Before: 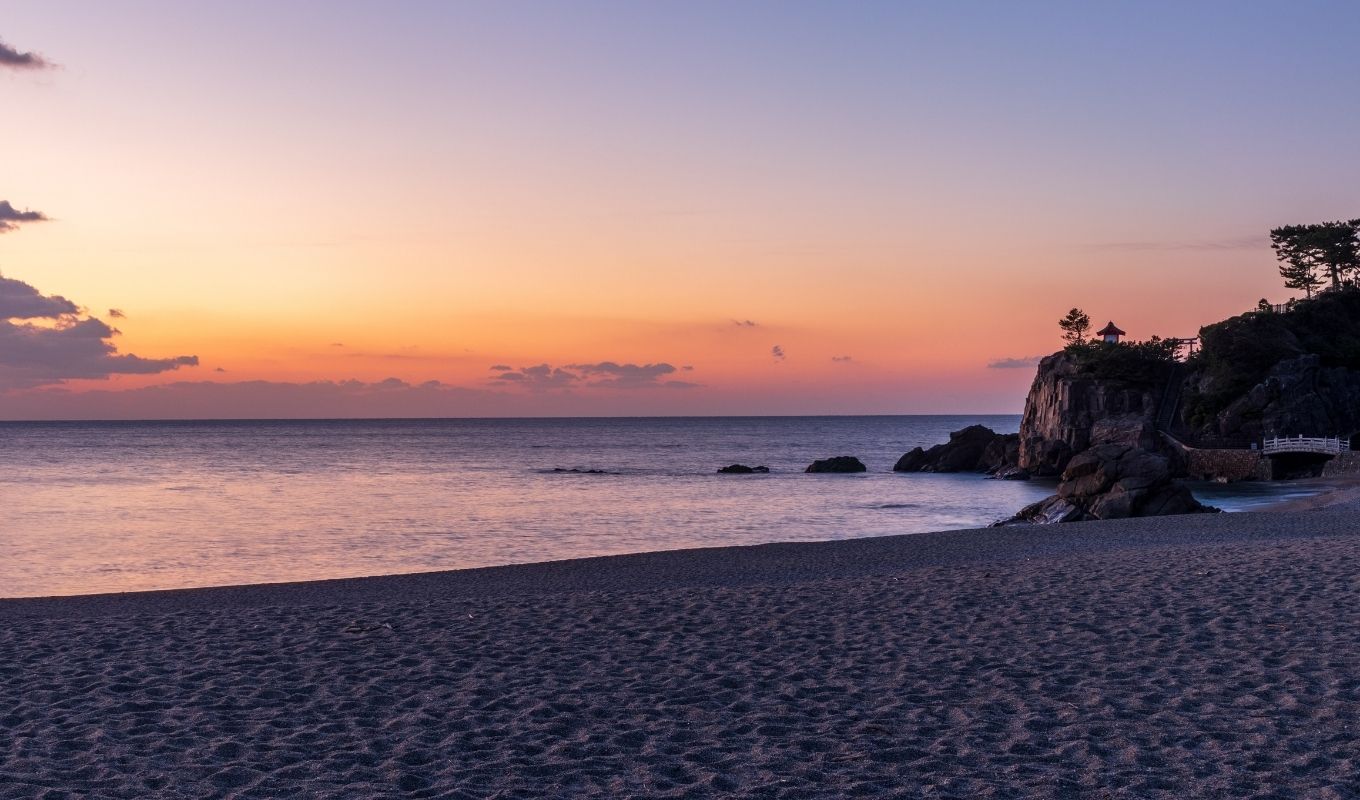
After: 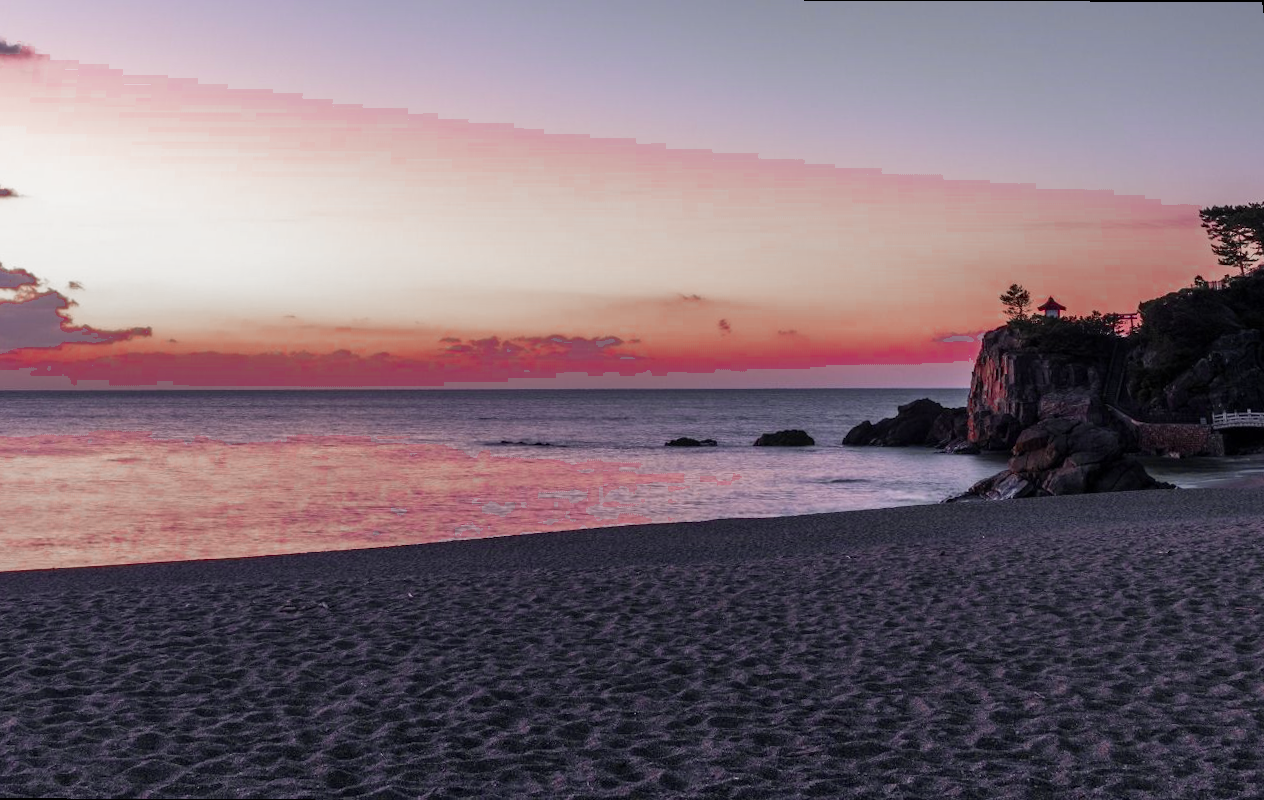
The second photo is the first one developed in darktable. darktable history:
color zones: curves: ch0 [(0, 0.278) (0.143, 0.5) (0.286, 0.5) (0.429, 0.5) (0.571, 0.5) (0.714, 0.5) (0.857, 0.5) (1, 0.5)]; ch1 [(0, 1) (0.143, 0.165) (0.286, 0) (0.429, 0) (0.571, 0) (0.714, 0) (0.857, 0.5) (1, 0.5)]; ch2 [(0, 0.508) (0.143, 0.5) (0.286, 0.5) (0.429, 0.5) (0.571, 0.5) (0.714, 0.5) (0.857, 0.5) (1, 0.5)]
rotate and perspective: rotation 0.215°, lens shift (vertical) -0.139, crop left 0.069, crop right 0.939, crop top 0.002, crop bottom 0.996
